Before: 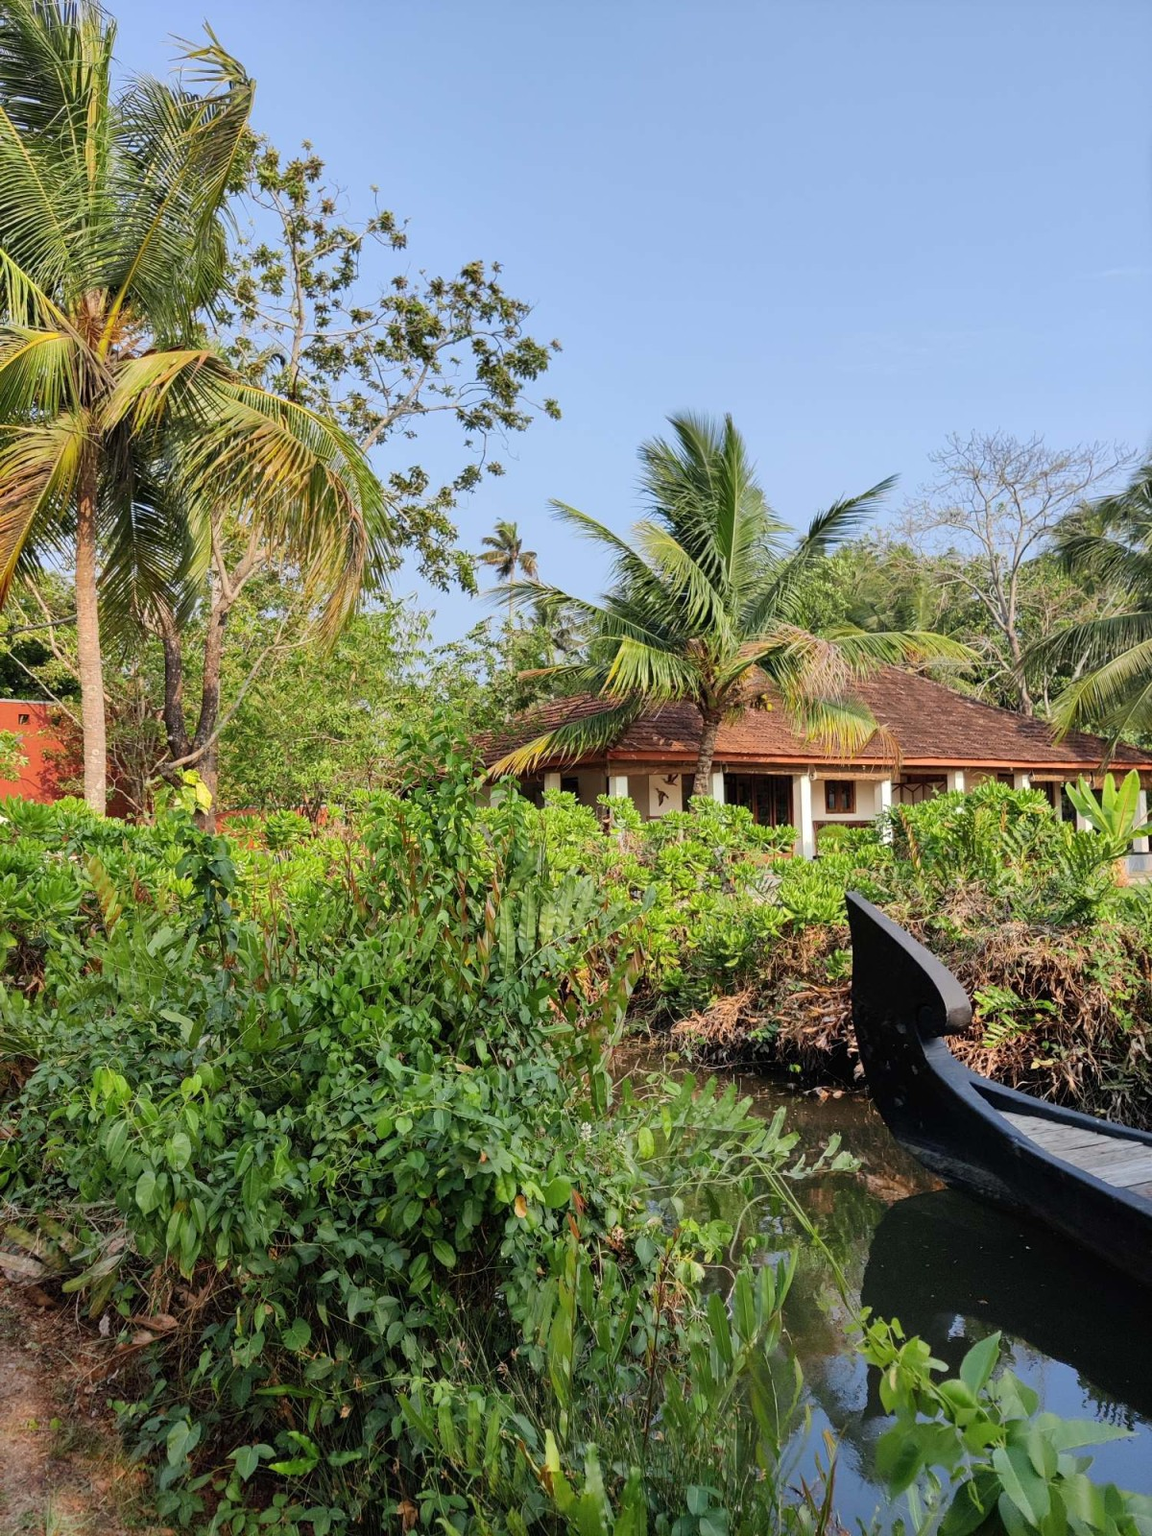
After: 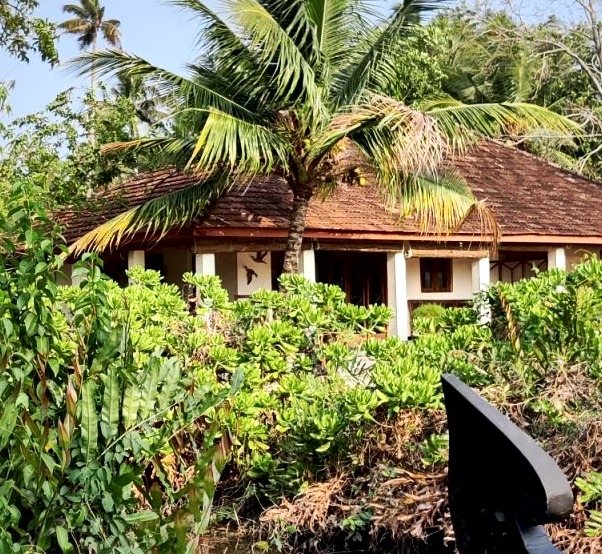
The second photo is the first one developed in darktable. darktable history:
crop: left 36.607%, top 34.735%, right 13.146%, bottom 30.611%
local contrast: mode bilateral grid, contrast 44, coarseness 69, detail 214%, midtone range 0.2
tone curve: curves: ch0 [(0, 0) (0.003, 0.003) (0.011, 0.011) (0.025, 0.024) (0.044, 0.043) (0.069, 0.068) (0.1, 0.098) (0.136, 0.133) (0.177, 0.173) (0.224, 0.22) (0.277, 0.271) (0.335, 0.328) (0.399, 0.39) (0.468, 0.458) (0.543, 0.563) (0.623, 0.64) (0.709, 0.722) (0.801, 0.809) (0.898, 0.902) (1, 1)], preserve colors none
